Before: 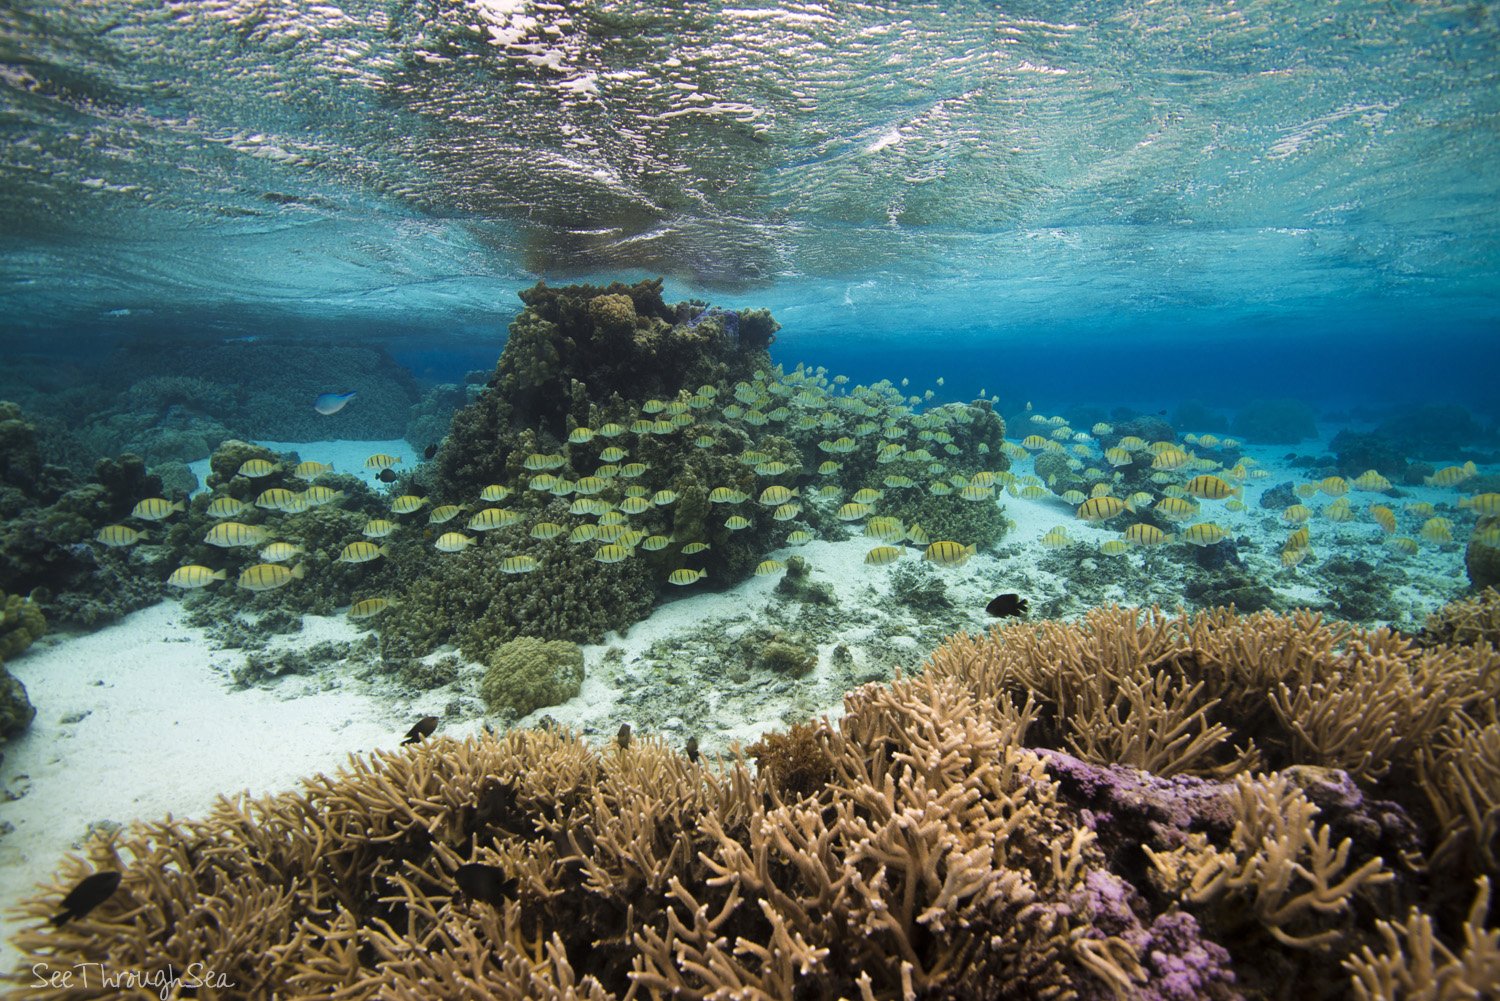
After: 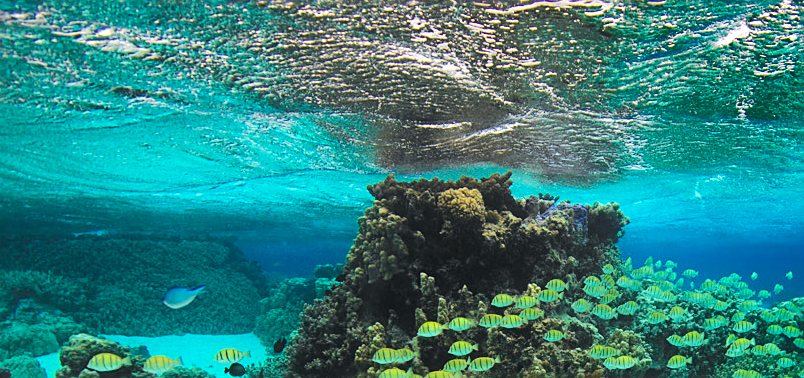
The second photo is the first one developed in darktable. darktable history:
exposure: exposure 0.493 EV, compensate highlight preservation false
shadows and highlights: radius 123.98, shadows 100, white point adjustment -3, highlights -100, highlights color adjustment 89.84%, soften with gaussian
crop: left 10.121%, top 10.631%, right 36.218%, bottom 51.526%
sharpen: on, module defaults
tone curve: curves: ch0 [(0, 0) (0.071, 0.06) (0.253, 0.242) (0.437, 0.498) (0.55, 0.644) (0.657, 0.749) (0.823, 0.876) (1, 0.99)]; ch1 [(0, 0) (0.346, 0.307) (0.408, 0.369) (0.453, 0.457) (0.476, 0.489) (0.502, 0.493) (0.521, 0.515) (0.537, 0.531) (0.612, 0.641) (0.676, 0.728) (1, 1)]; ch2 [(0, 0) (0.346, 0.34) (0.434, 0.46) (0.485, 0.494) (0.5, 0.494) (0.511, 0.504) (0.537, 0.551) (0.579, 0.599) (0.625, 0.686) (1, 1)], color space Lab, independent channels, preserve colors none
